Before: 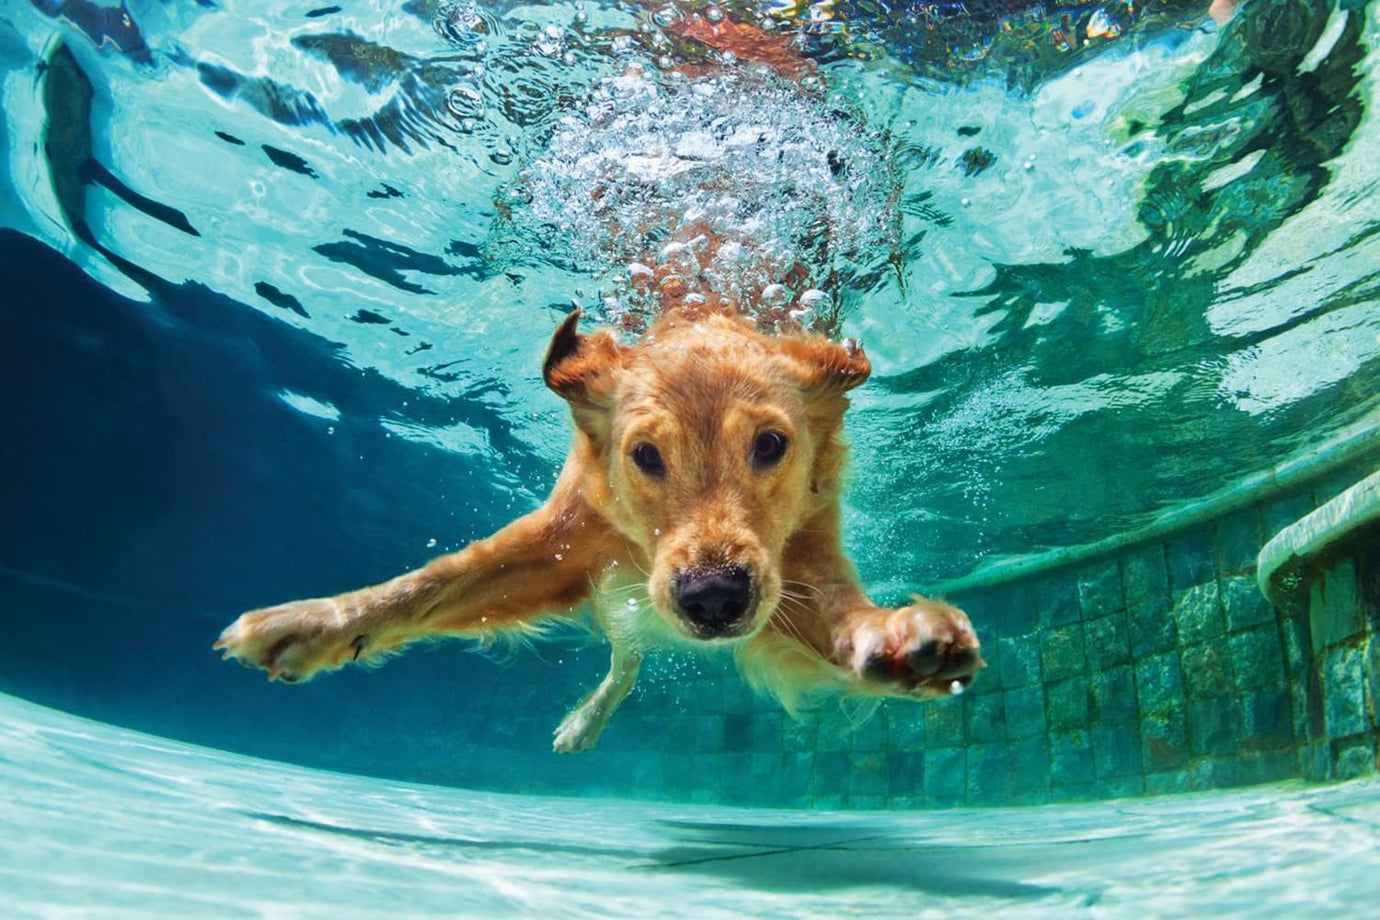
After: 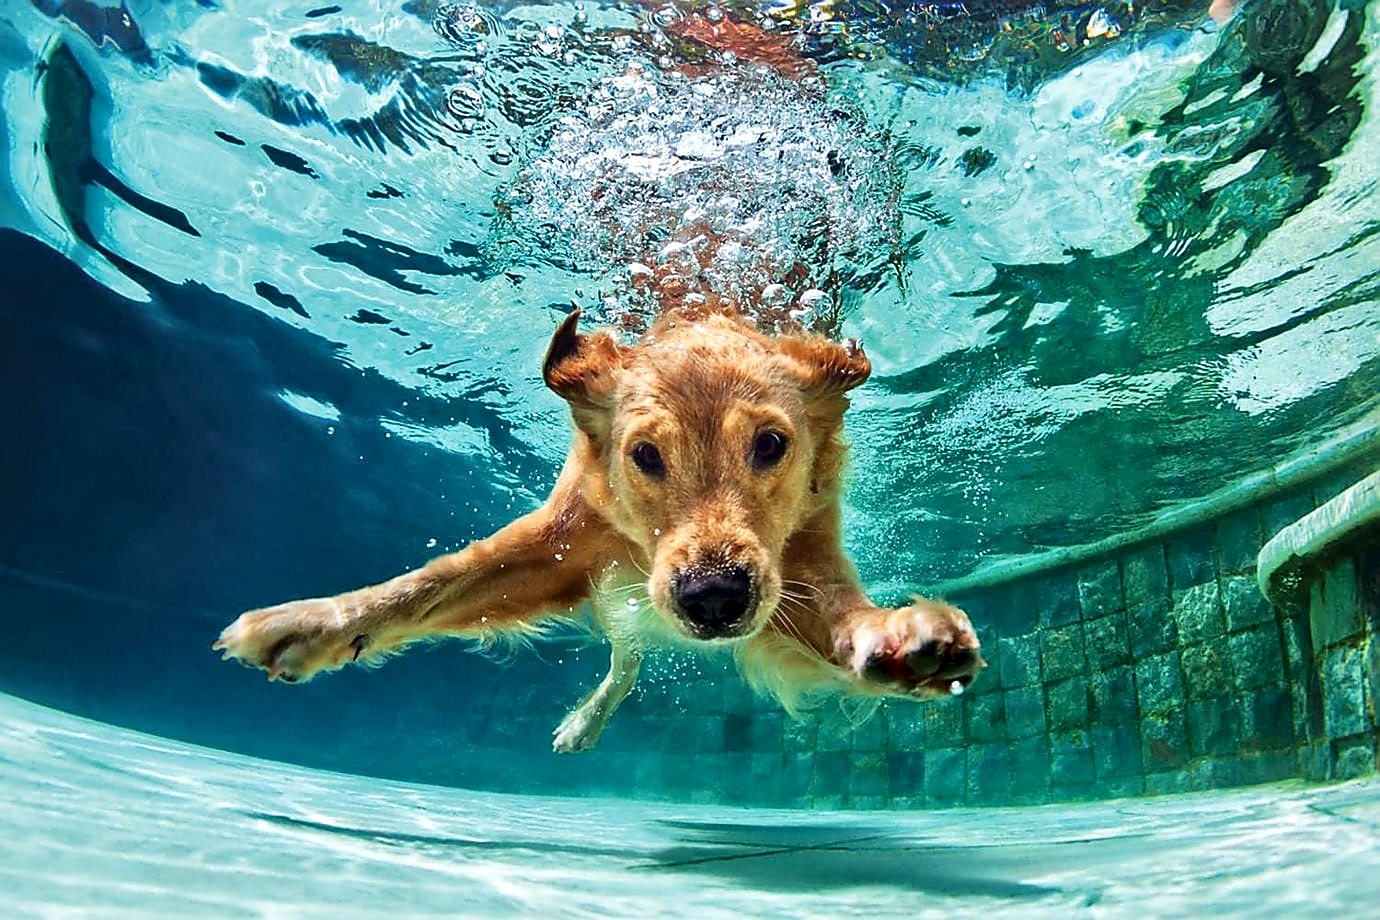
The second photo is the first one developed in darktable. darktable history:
local contrast: mode bilateral grid, contrast 25, coarseness 60, detail 151%, midtone range 0.2
sharpen: radius 1.4, amount 1.25, threshold 0.7
